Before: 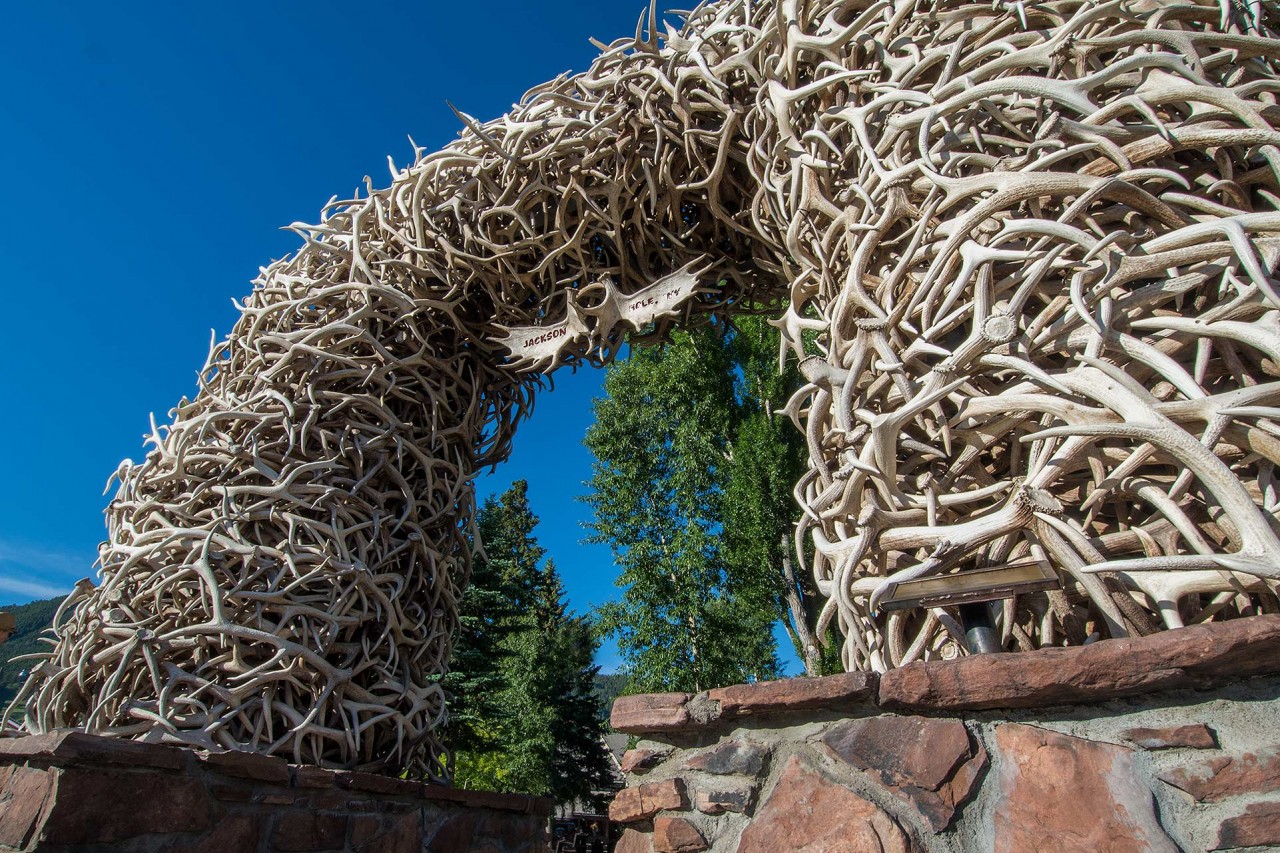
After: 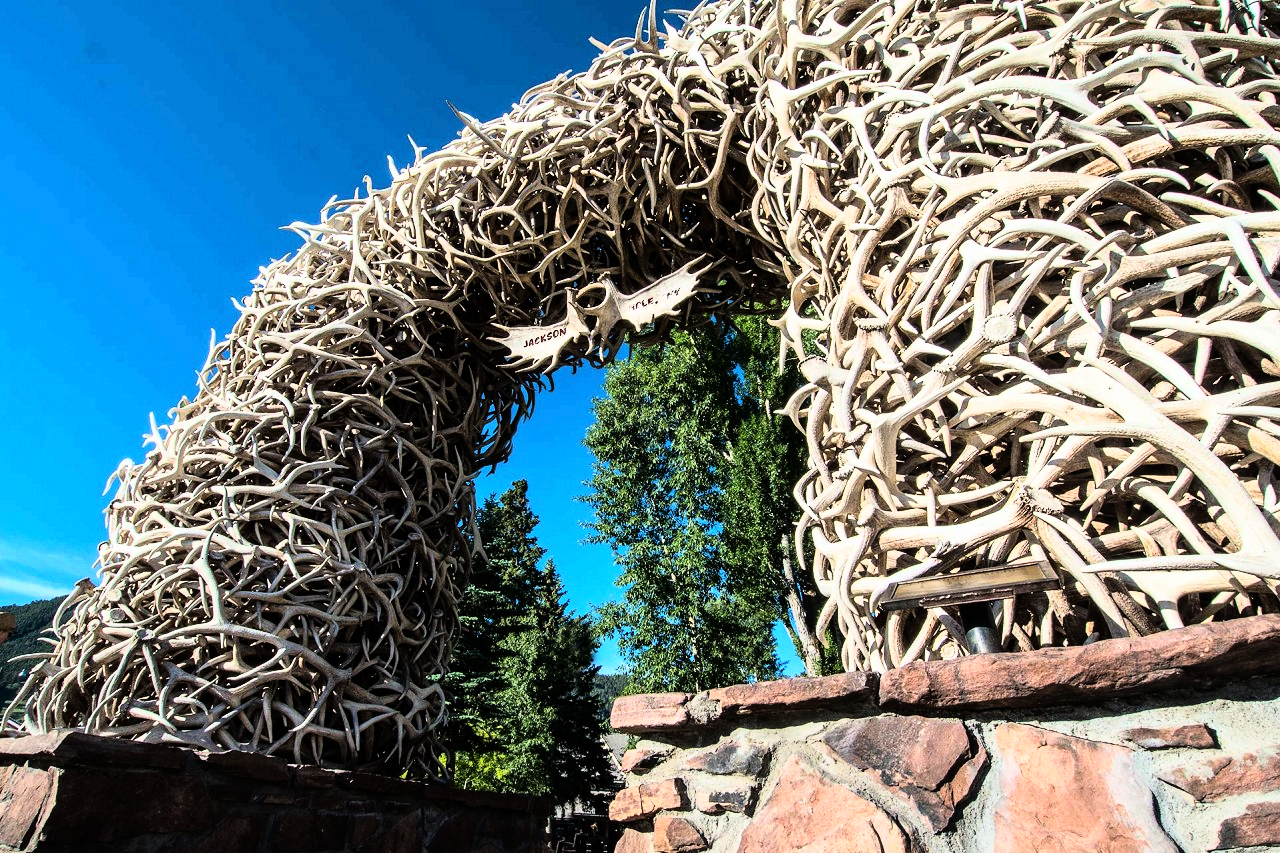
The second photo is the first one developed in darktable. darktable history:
white balance: emerald 1
rgb curve: curves: ch0 [(0, 0) (0.21, 0.15) (0.24, 0.21) (0.5, 0.75) (0.75, 0.96) (0.89, 0.99) (1, 1)]; ch1 [(0, 0.02) (0.21, 0.13) (0.25, 0.2) (0.5, 0.67) (0.75, 0.9) (0.89, 0.97) (1, 1)]; ch2 [(0, 0.02) (0.21, 0.13) (0.25, 0.2) (0.5, 0.67) (0.75, 0.9) (0.89, 0.97) (1, 1)], compensate middle gray true
